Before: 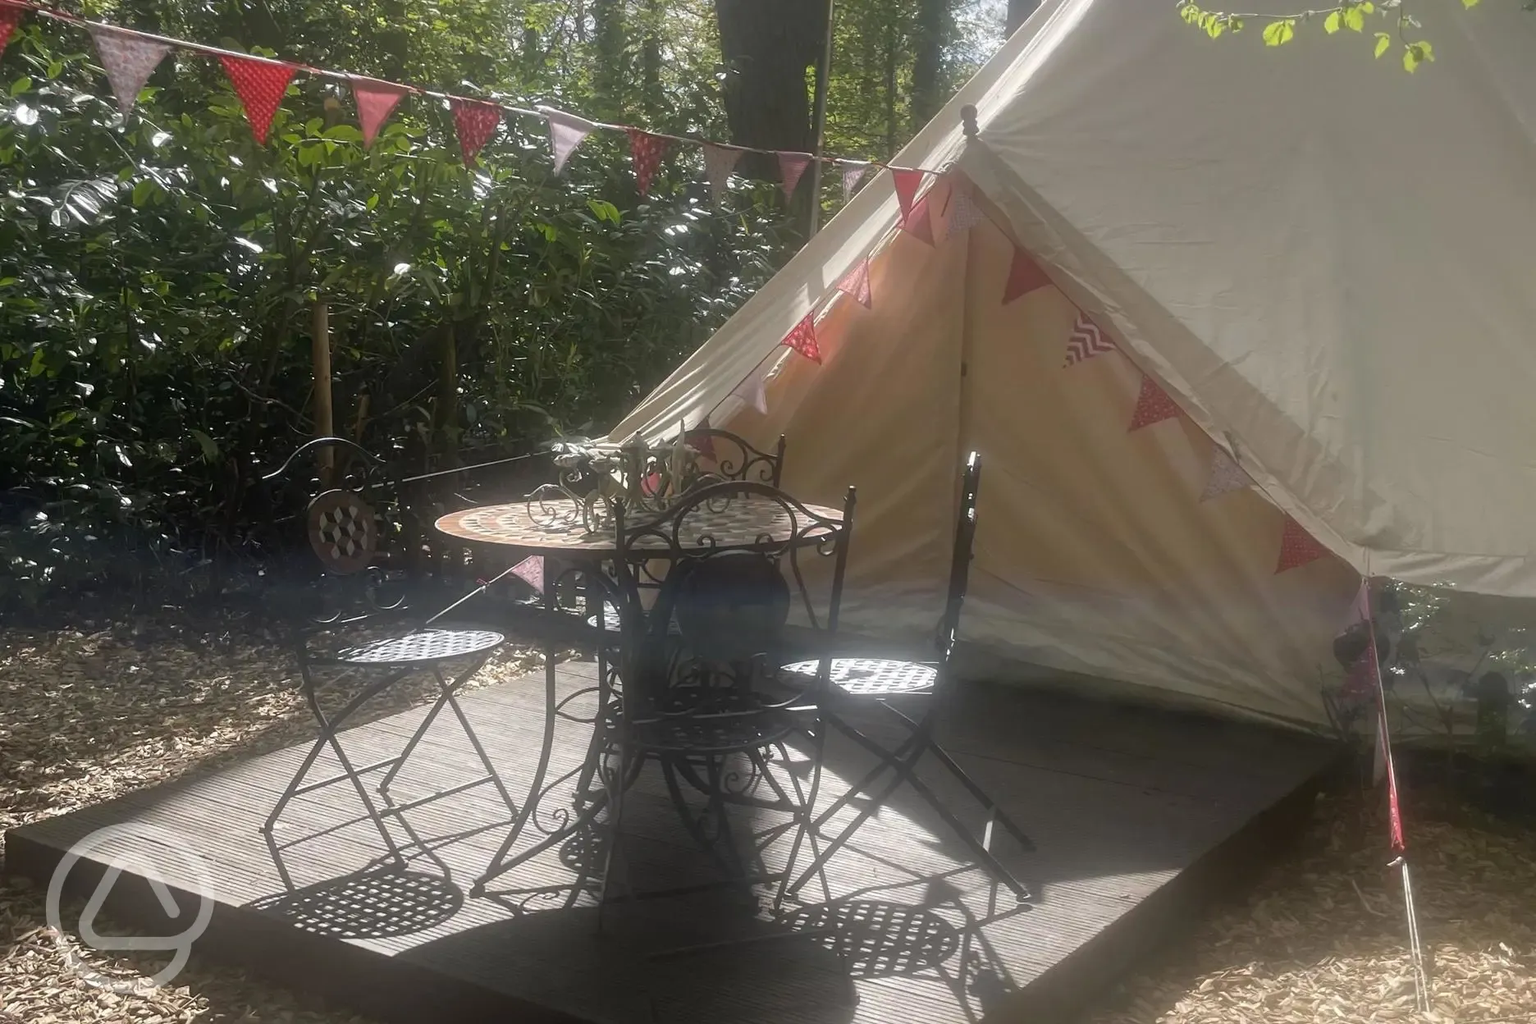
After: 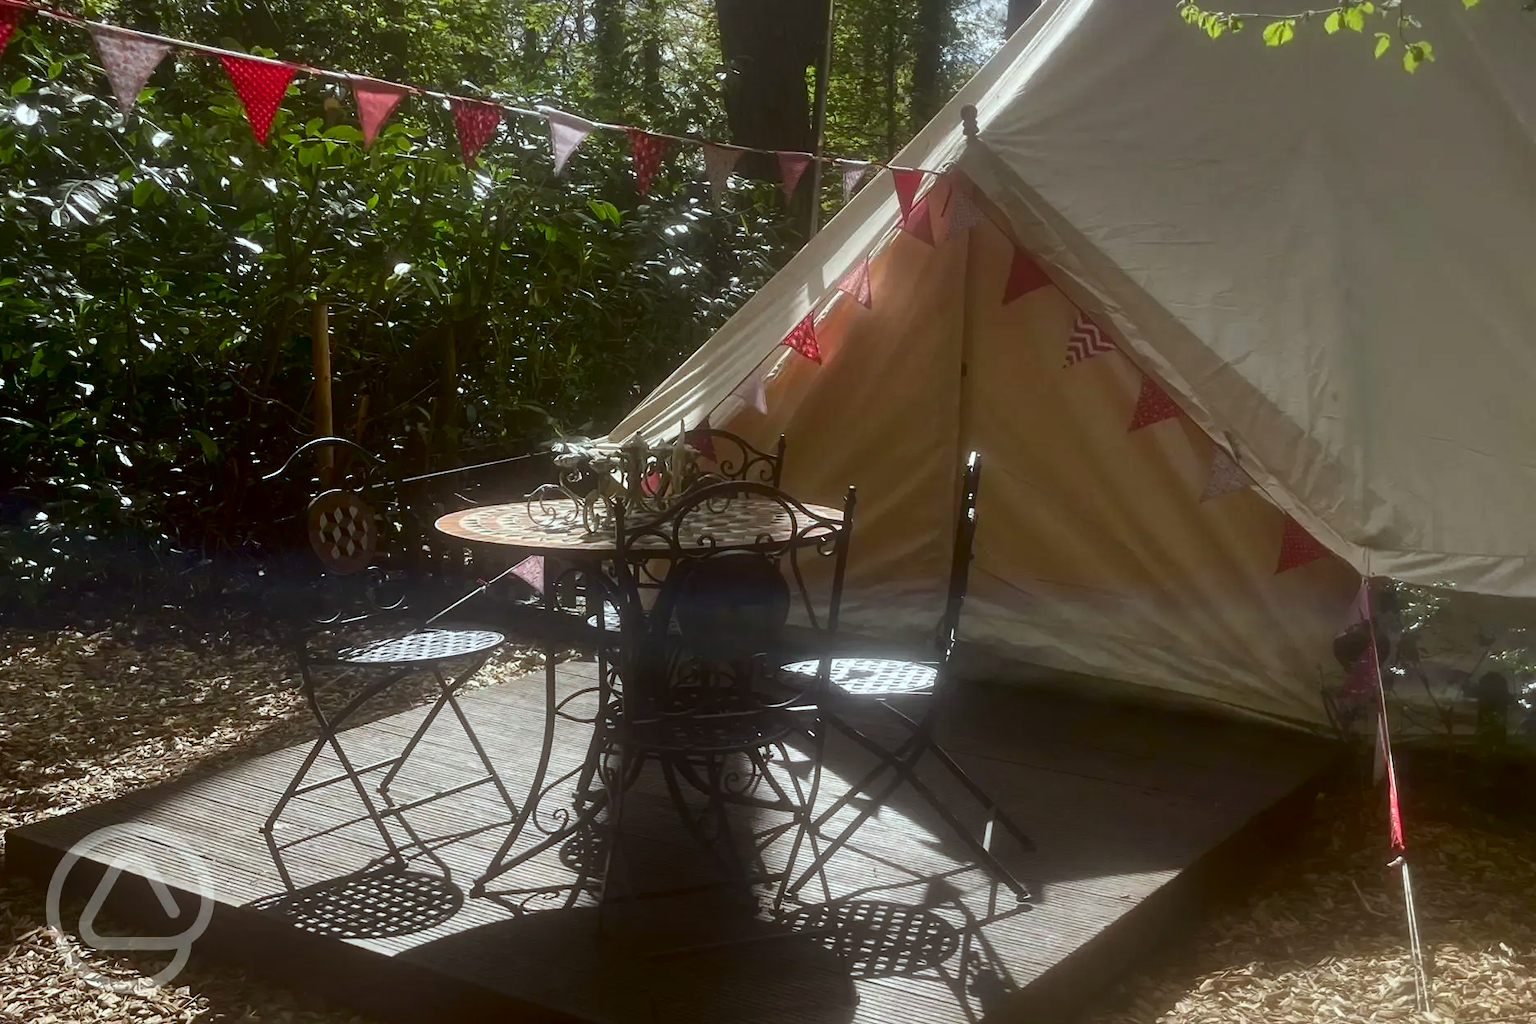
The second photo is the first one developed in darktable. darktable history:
contrast brightness saturation: contrast 0.104, brightness -0.26, saturation 0.145
color correction: highlights a* -5.1, highlights b* -3.77, shadows a* 3.81, shadows b* 4.32
shadows and highlights: highlights color adjustment 31.48%, soften with gaussian
